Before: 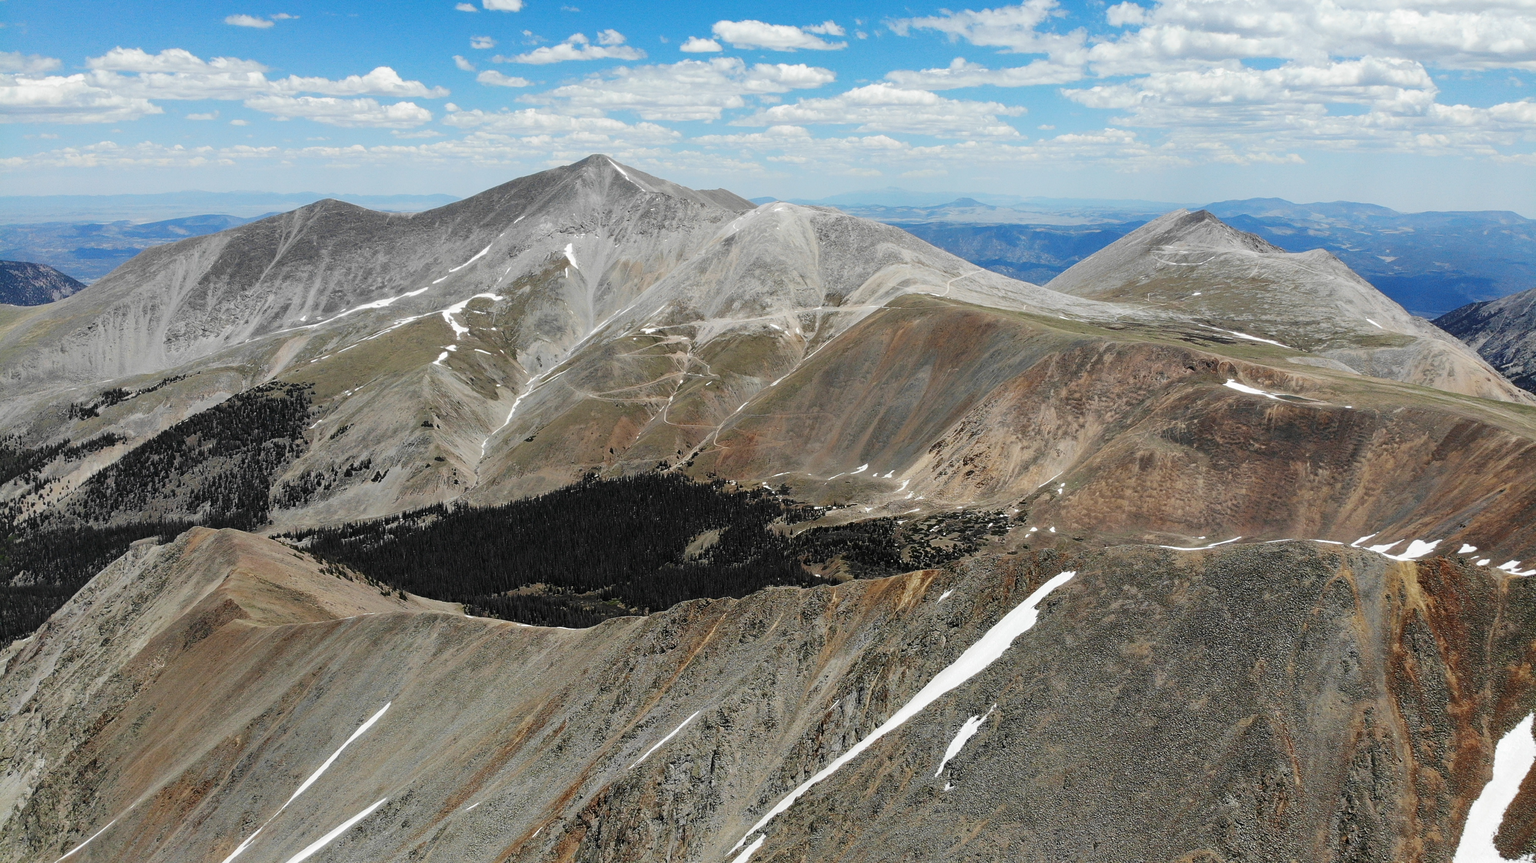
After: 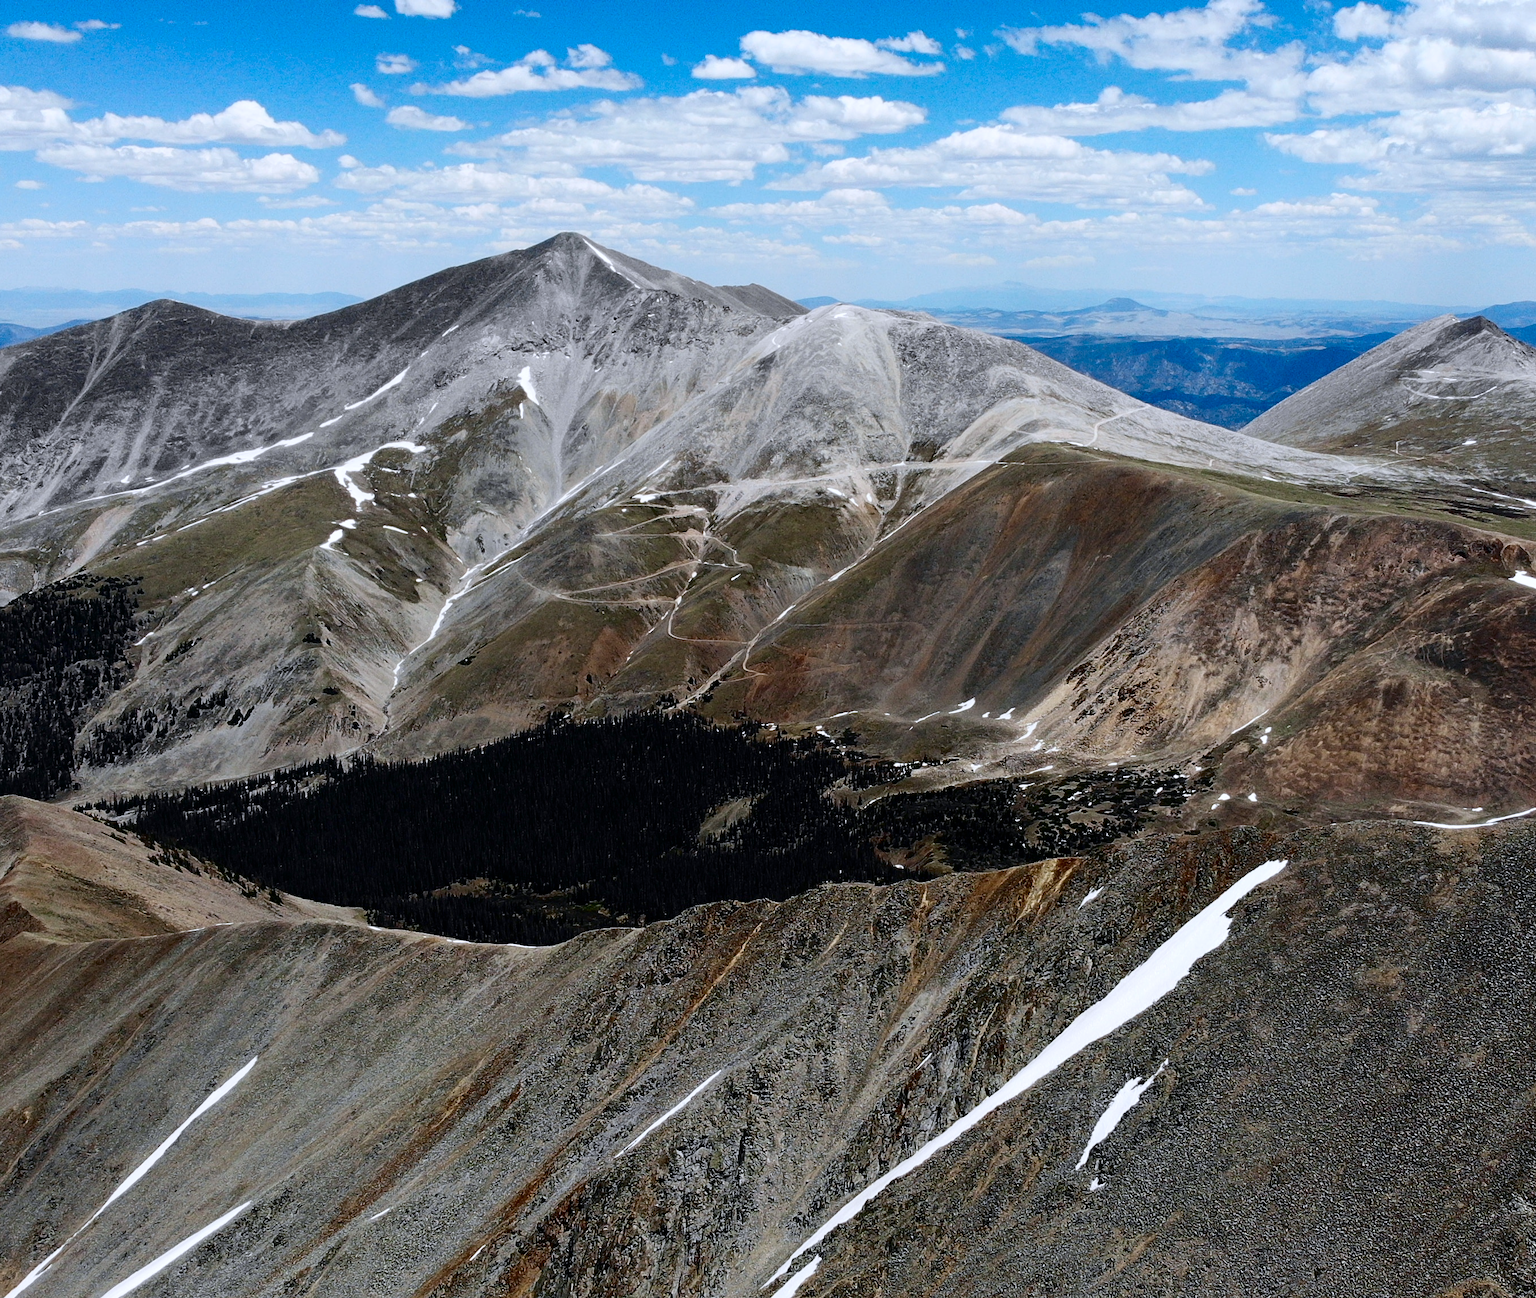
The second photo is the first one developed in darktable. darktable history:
crop and rotate: left 14.336%, right 19.173%
contrast brightness saturation: contrast 0.237, brightness -0.222, saturation 0.146
color calibration: illuminant as shot in camera, x 0.358, y 0.373, temperature 4628.91 K, saturation algorithm version 1 (2020)
